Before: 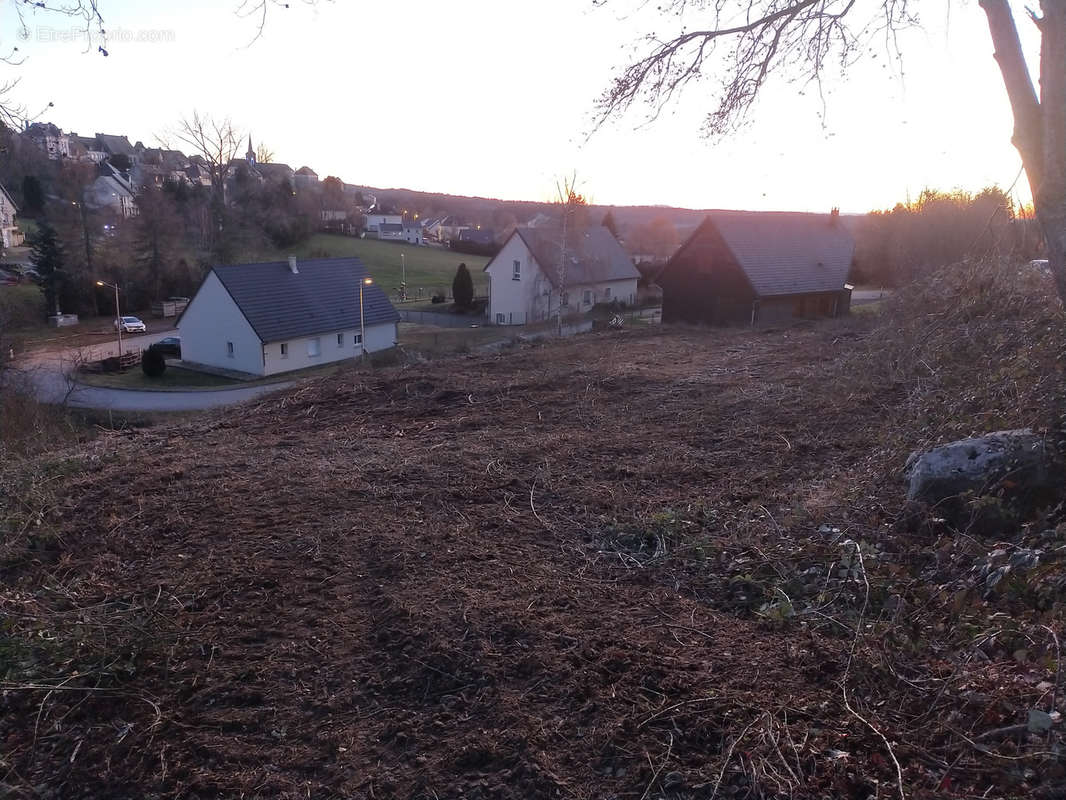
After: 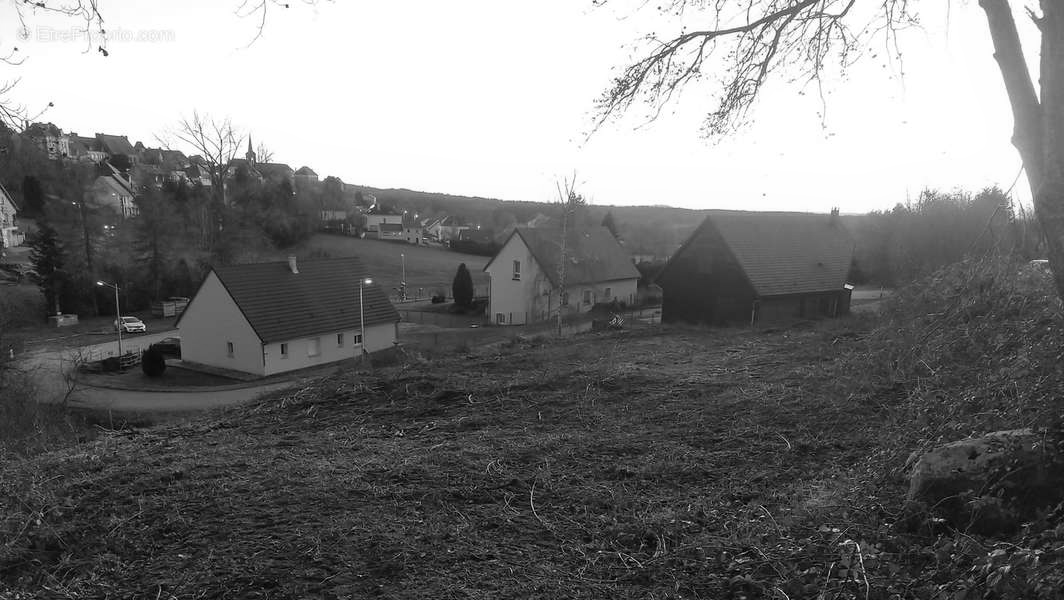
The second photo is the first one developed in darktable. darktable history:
color balance rgb: perceptual saturation grading › global saturation 20%, perceptual saturation grading › highlights -50%, perceptual saturation grading › shadows 30%
velvia: strength 36.57%
monochrome: a -4.13, b 5.16, size 1
crop: bottom 24.967%
